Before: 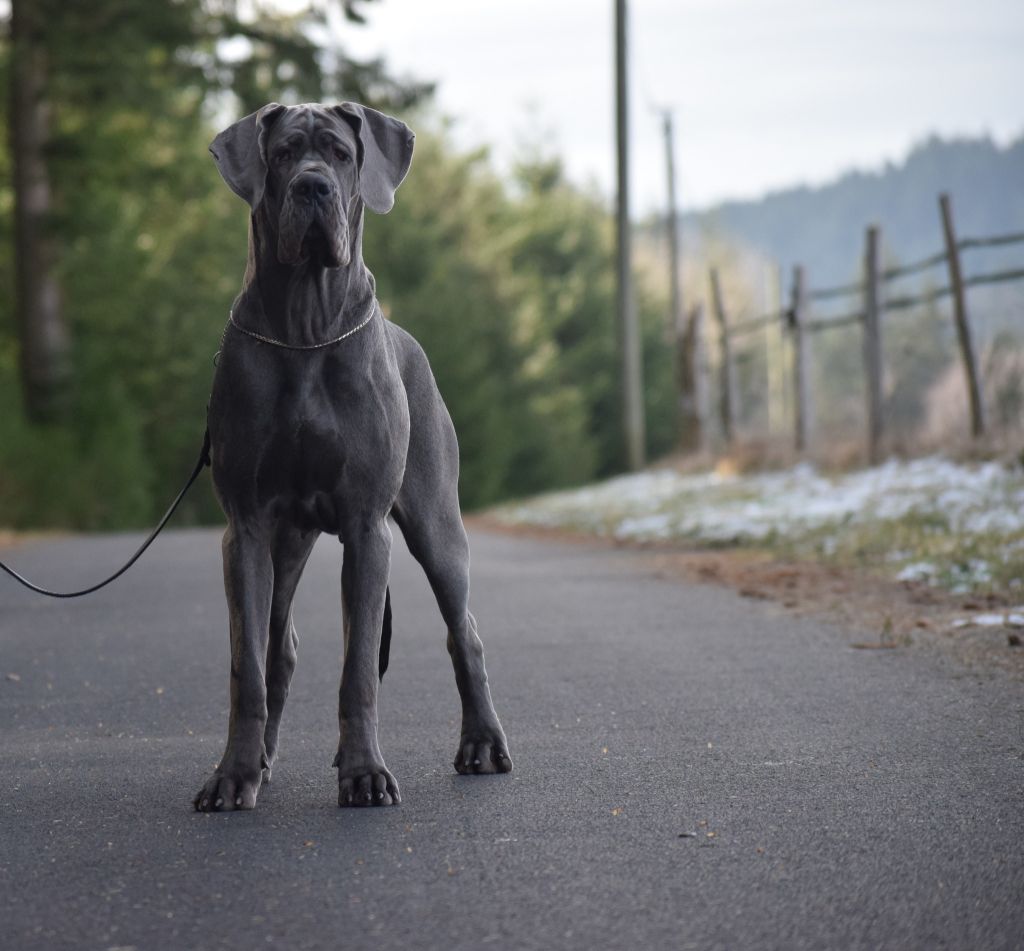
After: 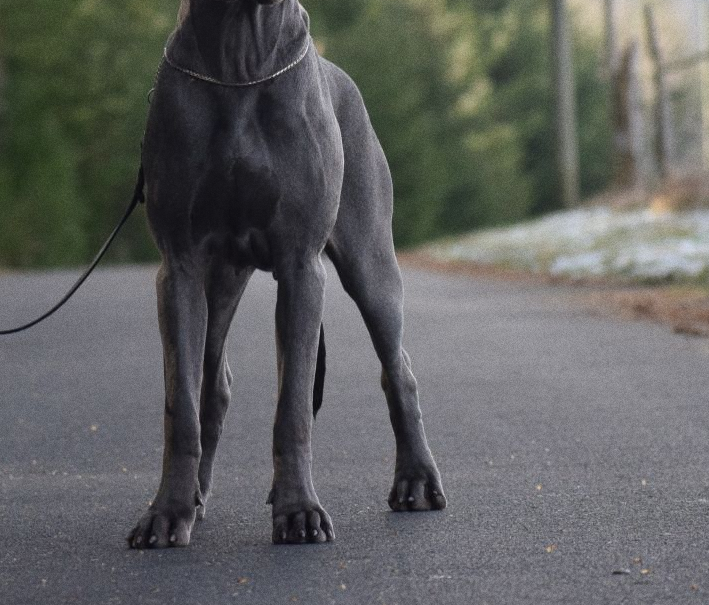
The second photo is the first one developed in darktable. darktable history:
white balance: red 1, blue 1
crop: left 6.488%, top 27.668%, right 24.183%, bottom 8.656%
grain: coarseness 0.09 ISO
